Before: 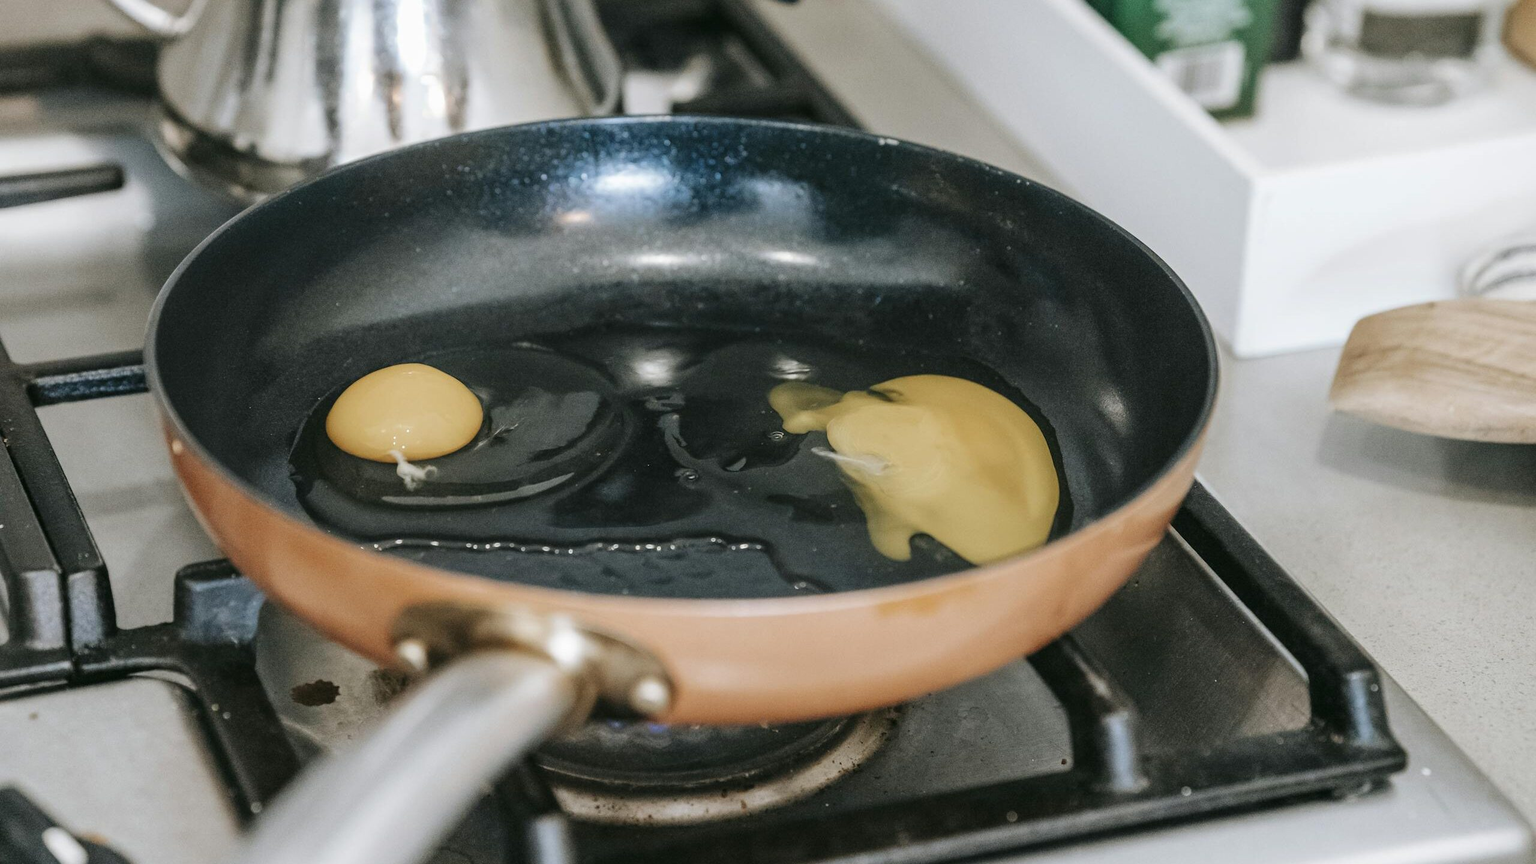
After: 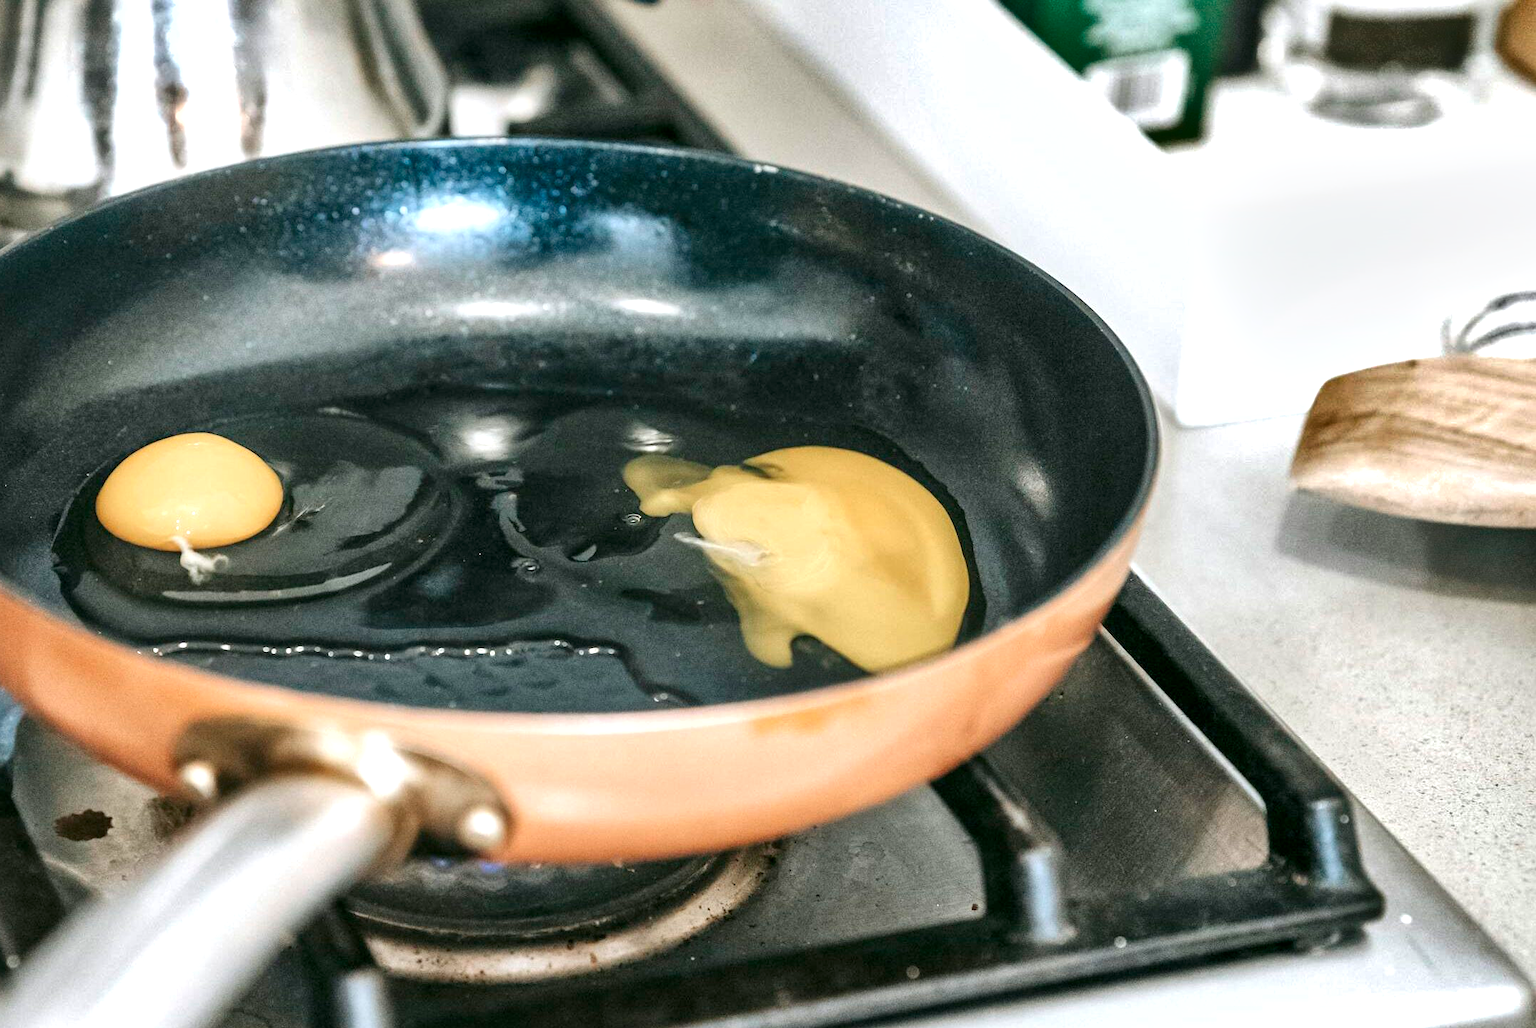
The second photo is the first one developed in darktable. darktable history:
exposure: exposure 0.769 EV, compensate highlight preservation false
shadows and highlights: radius 106.75, shadows 23.86, highlights -58.67, low approximation 0.01, soften with gaussian
crop: left 16.013%
local contrast: mode bilateral grid, contrast 21, coarseness 50, detail 128%, midtone range 0.2
